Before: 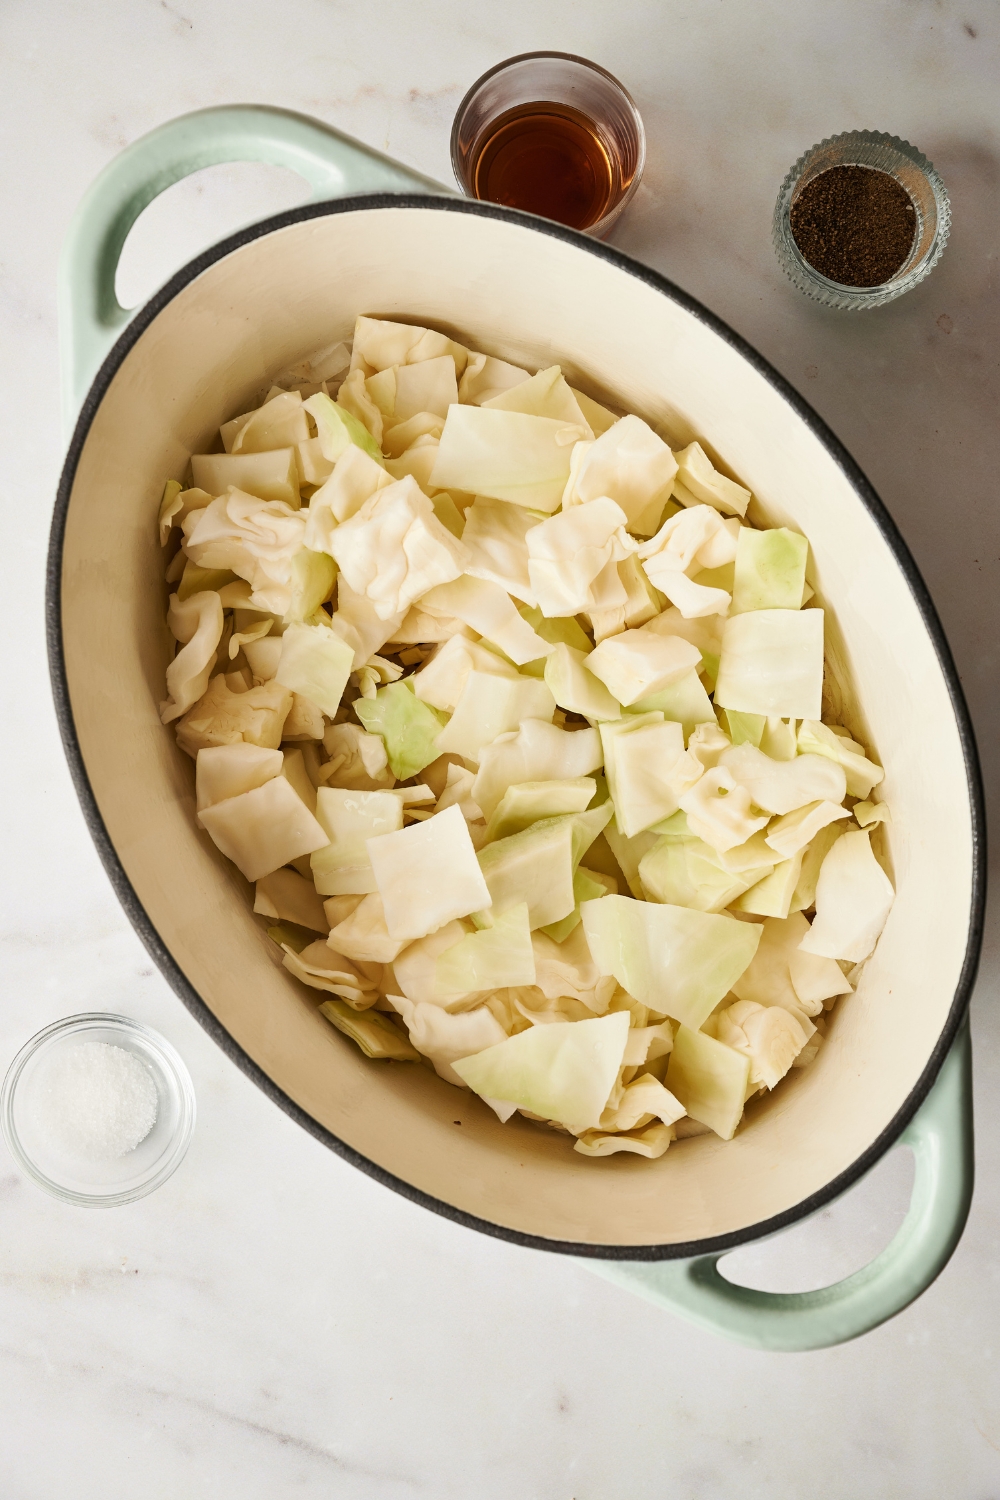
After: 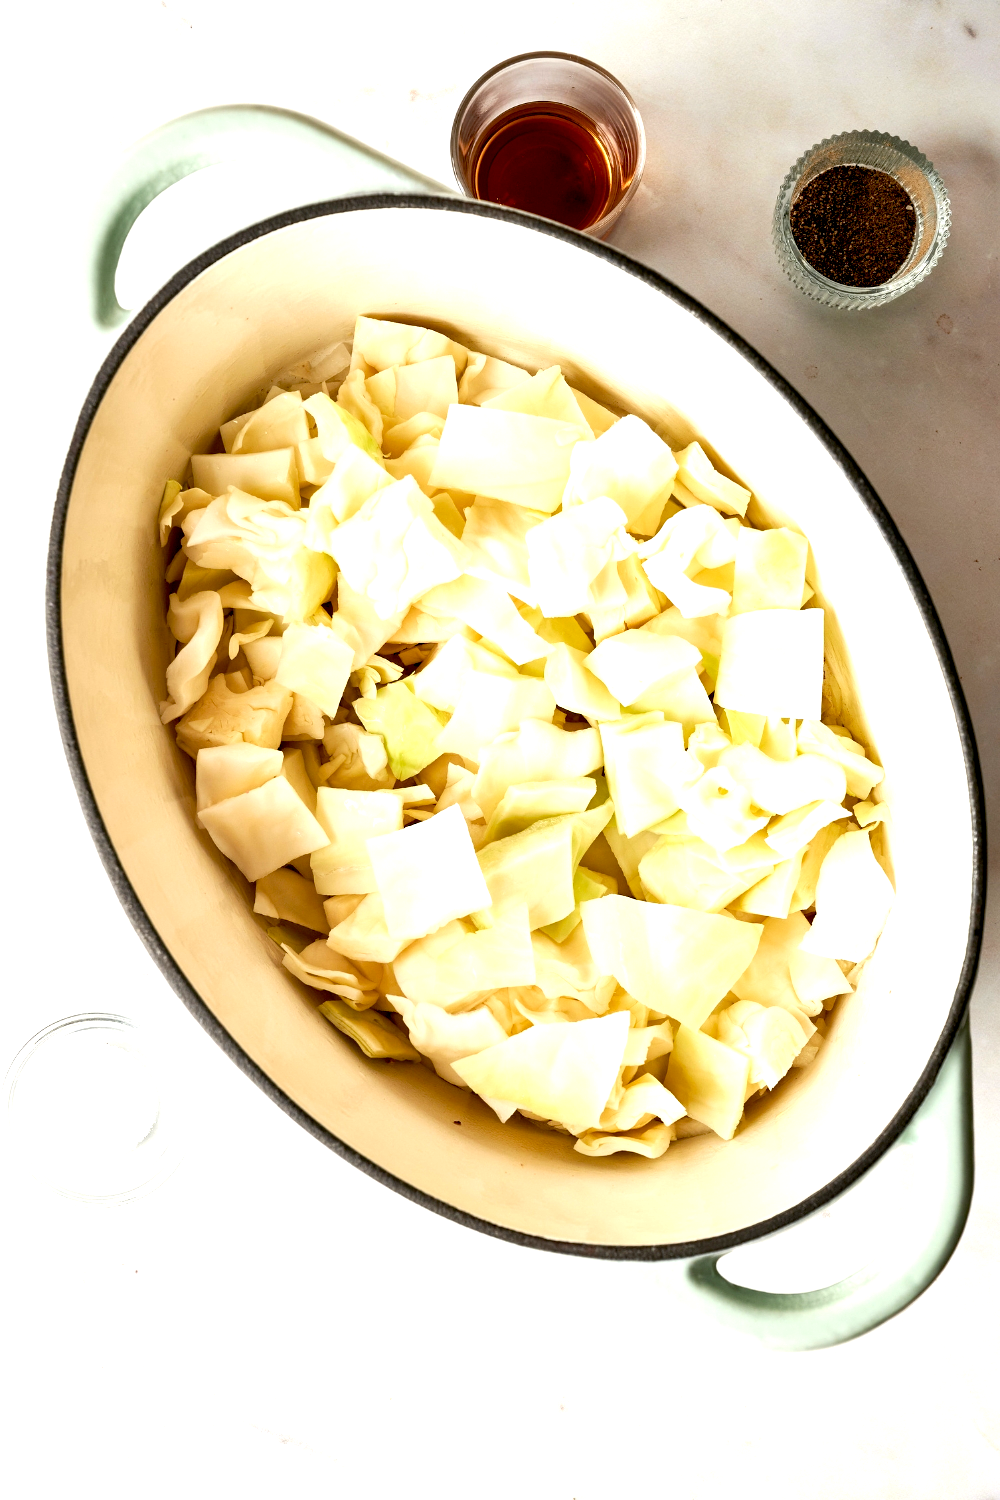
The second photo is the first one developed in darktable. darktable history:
tone curve: curves: ch0 [(0, 0) (0.059, 0.027) (0.162, 0.125) (0.304, 0.279) (0.547, 0.532) (0.828, 0.815) (1, 0.983)]; ch1 [(0, 0) (0.23, 0.166) (0.34, 0.308) (0.371, 0.337) (0.429, 0.411) (0.477, 0.462) (0.499, 0.498) (0.529, 0.537) (0.559, 0.582) (0.743, 0.798) (1, 1)]; ch2 [(0, 0) (0.431, 0.414) (0.498, 0.503) (0.524, 0.528) (0.568, 0.546) (0.6, 0.597) (0.634, 0.645) (0.728, 0.742) (1, 1)], preserve colors none
exposure: black level correction 0.01, exposure 1 EV, compensate highlight preservation false
